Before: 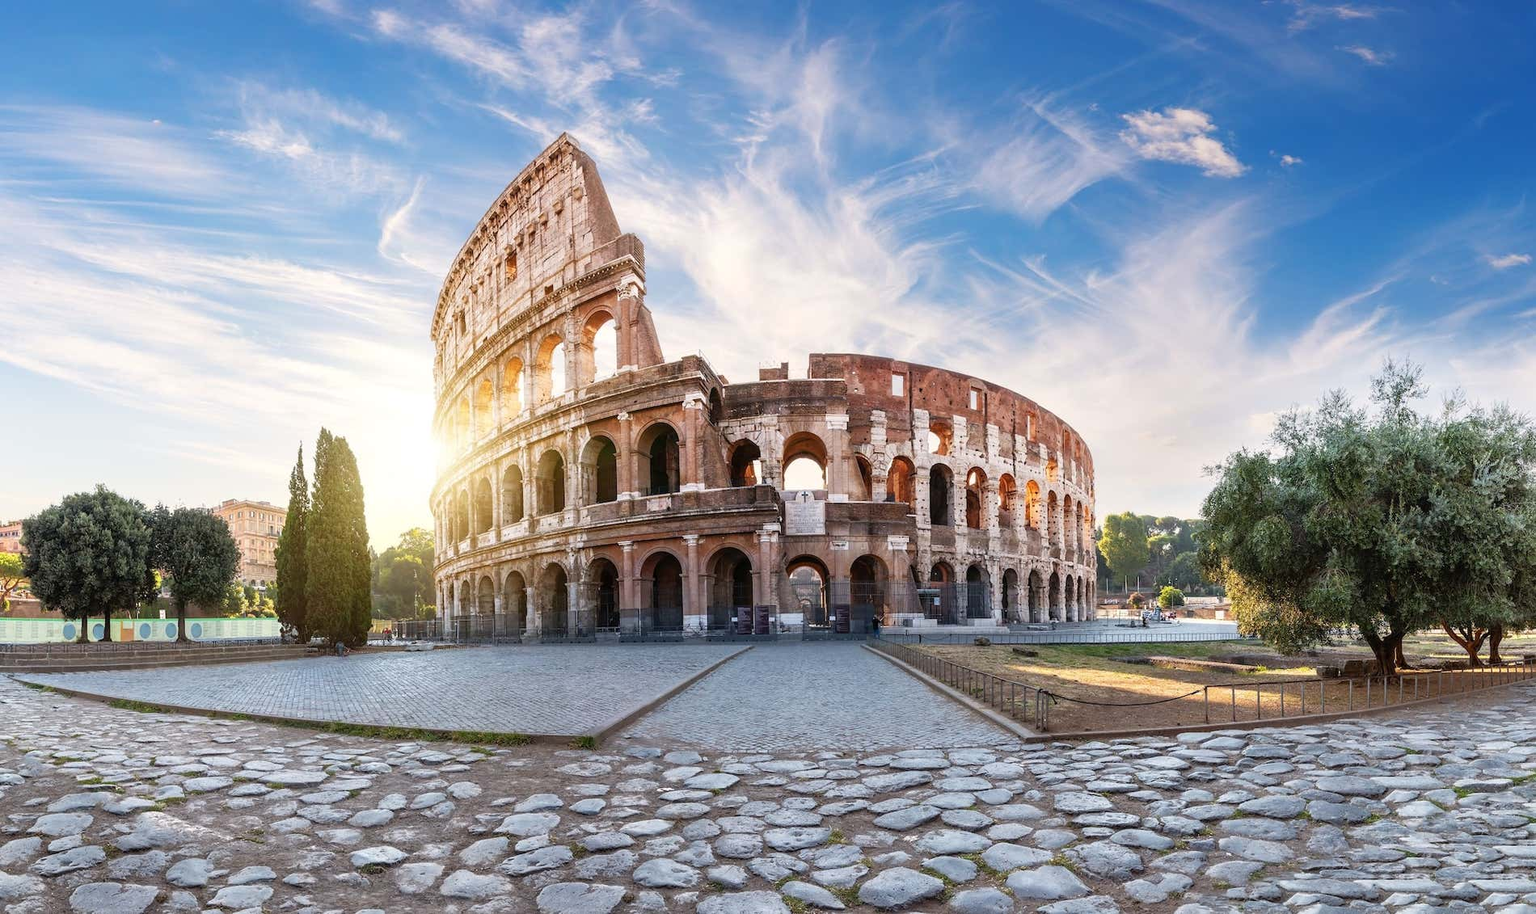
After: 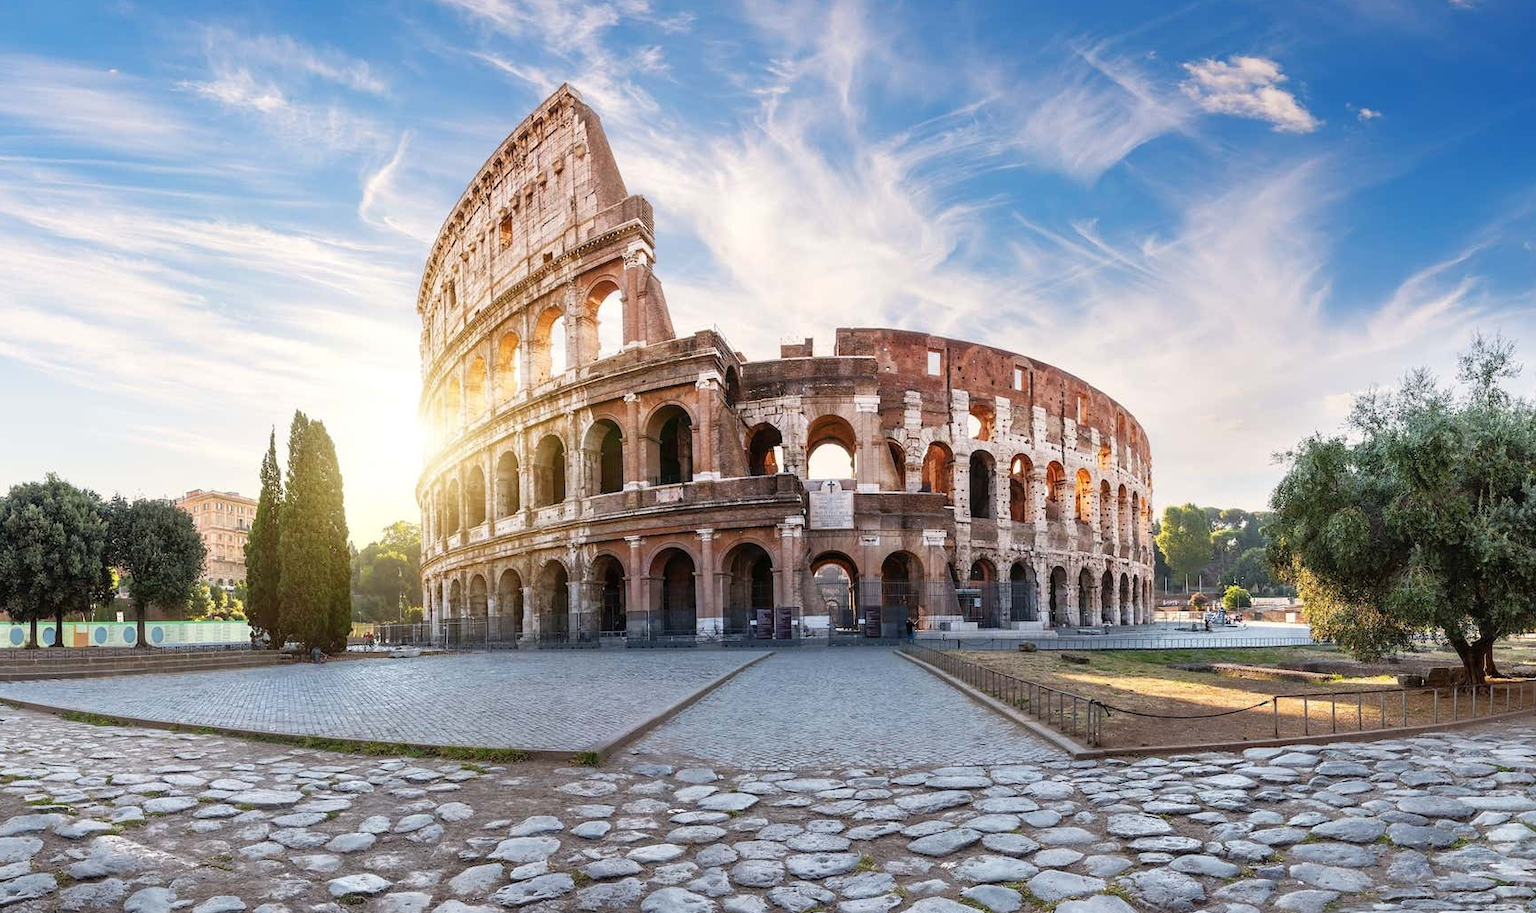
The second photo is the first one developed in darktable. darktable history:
crop: left 3.573%, top 6.349%, right 6.087%, bottom 3.322%
